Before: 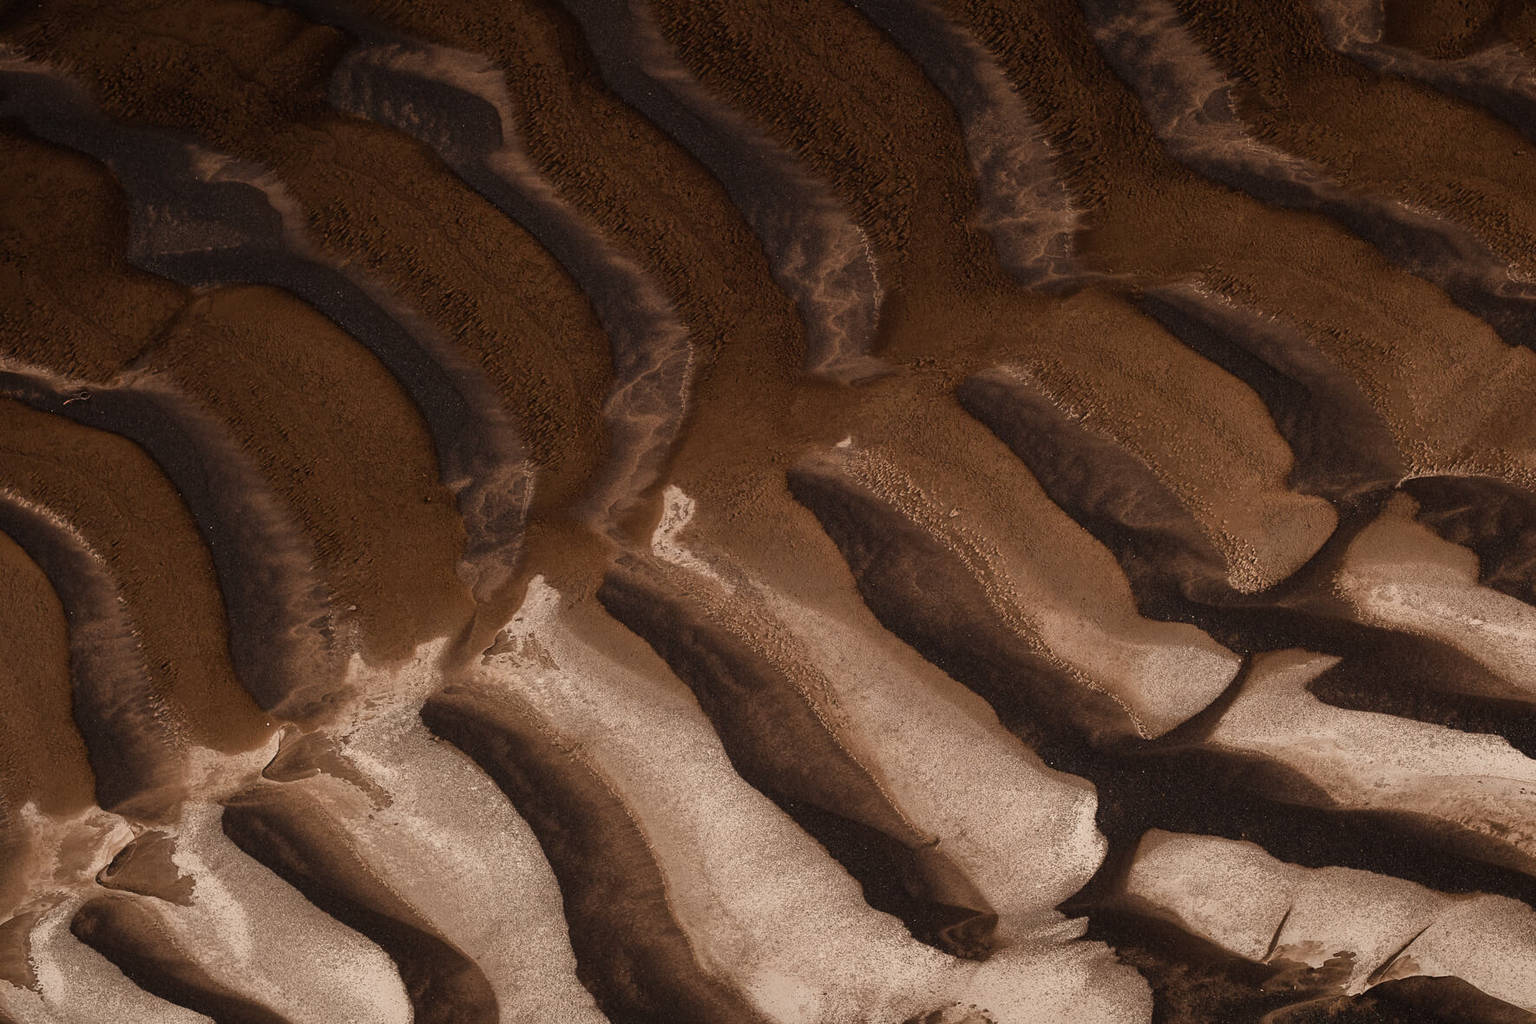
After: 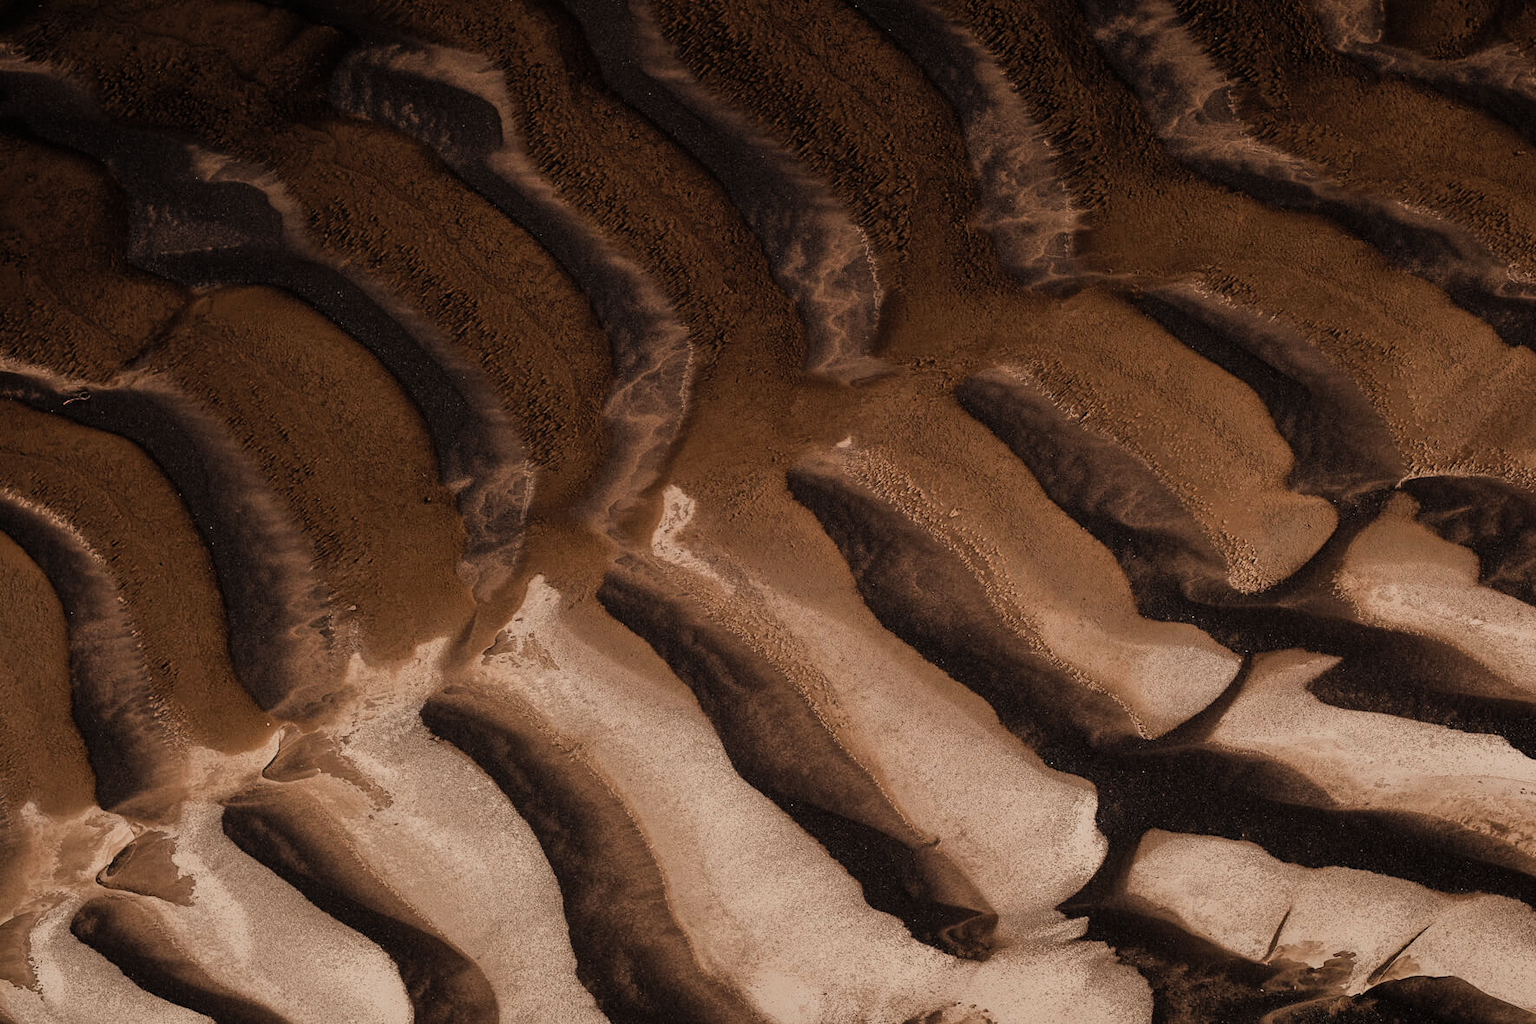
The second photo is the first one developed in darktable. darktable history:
filmic rgb: black relative exposure -7.65 EV, white relative exposure 4.56 EV, hardness 3.61, color science v6 (2022)
contrast brightness saturation: contrast 0.03, brightness 0.06, saturation 0.13
